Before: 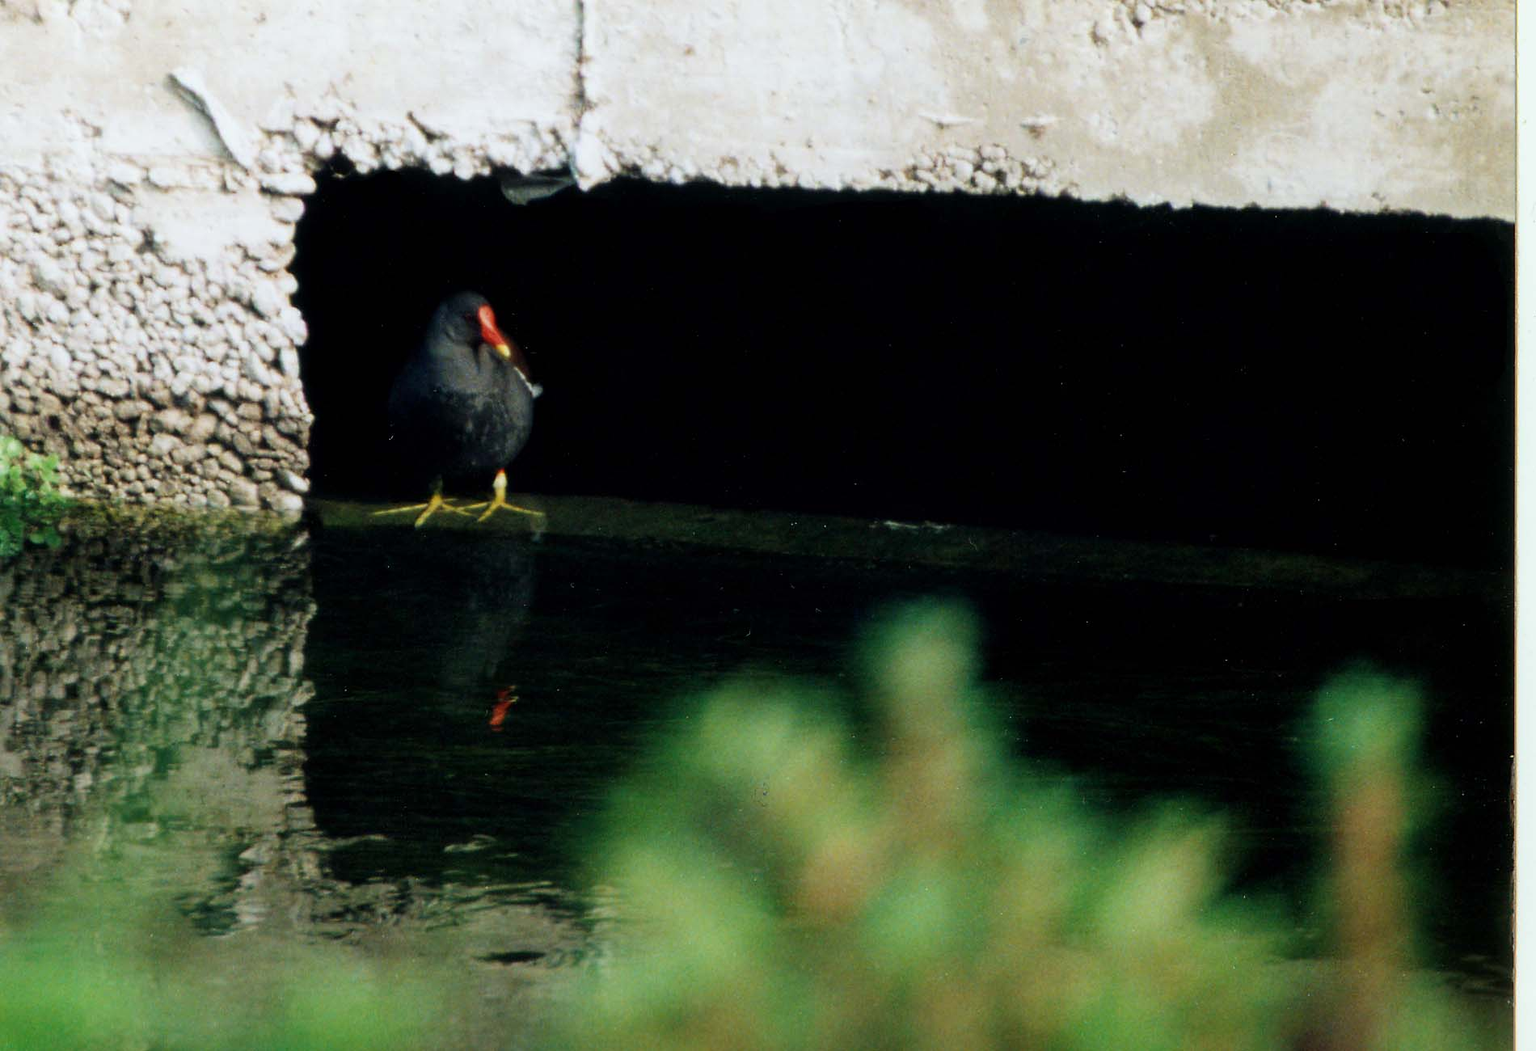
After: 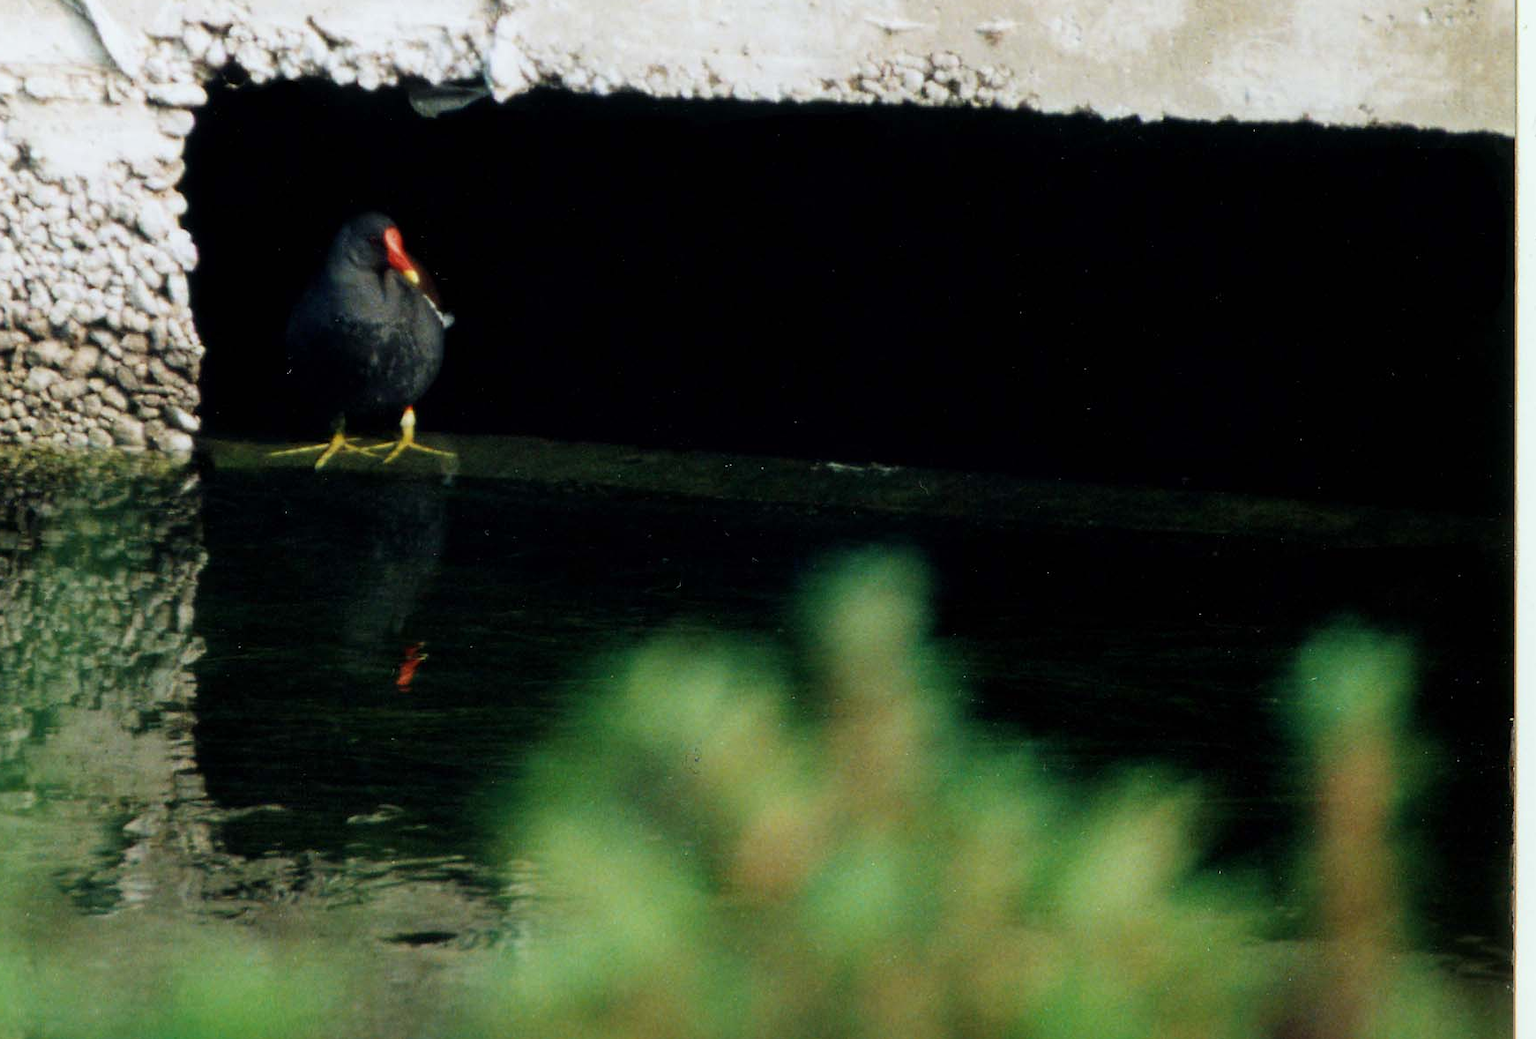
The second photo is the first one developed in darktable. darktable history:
crop and rotate: left 8.304%, top 9.299%
